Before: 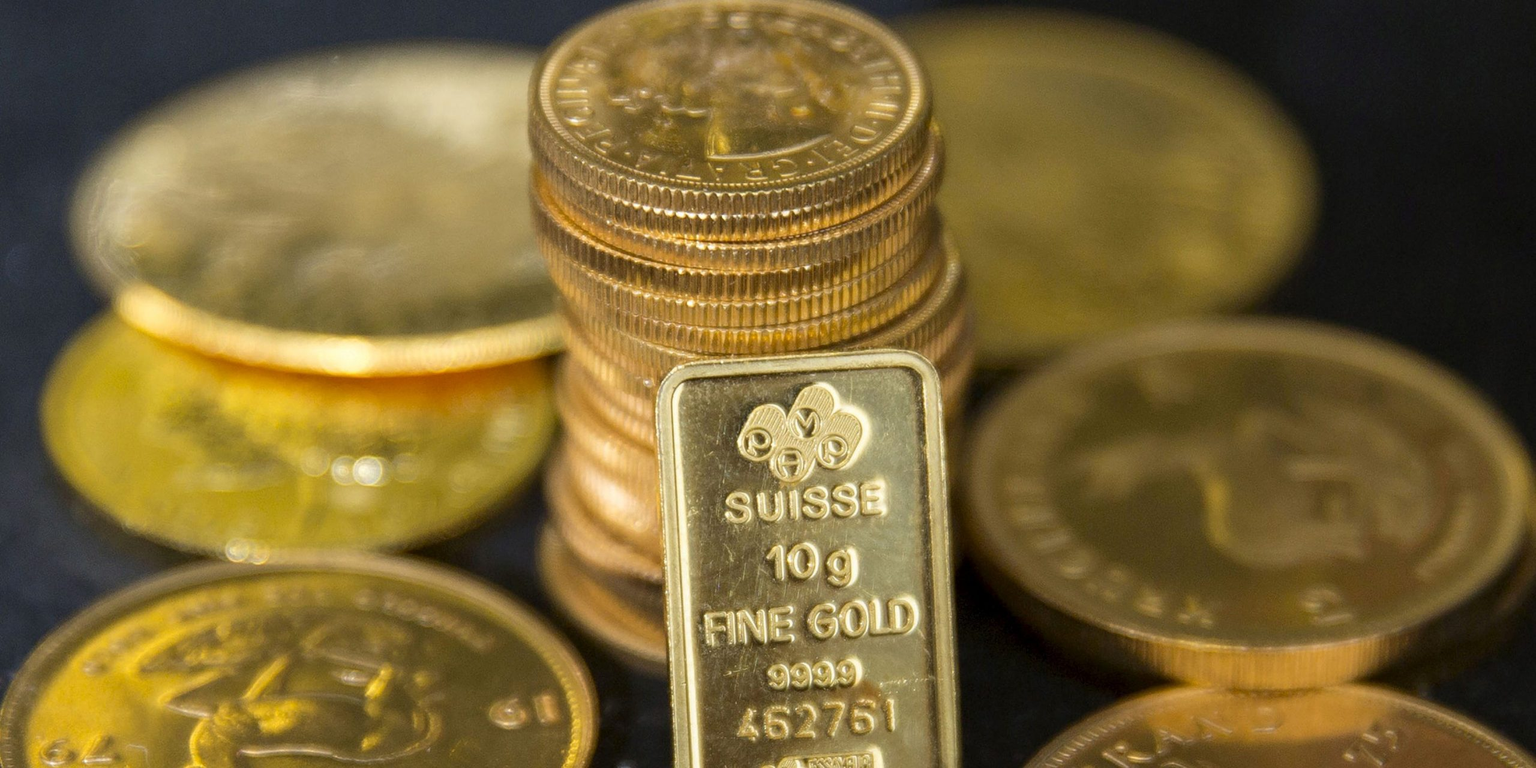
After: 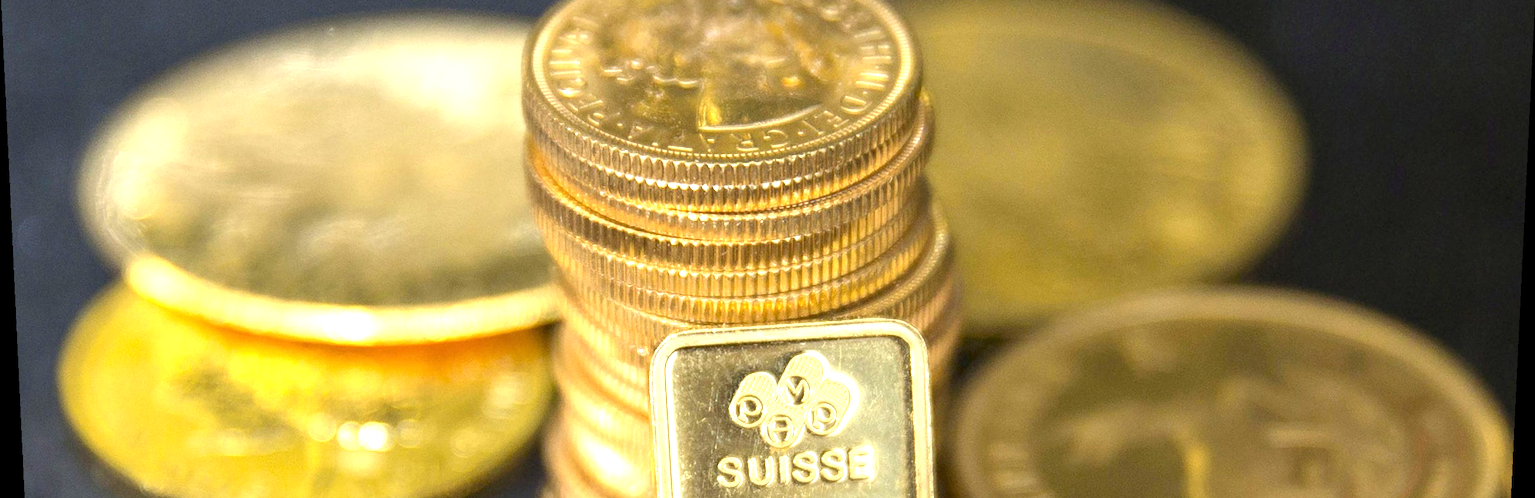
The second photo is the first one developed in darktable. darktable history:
rotate and perspective: lens shift (vertical) 0.048, lens shift (horizontal) -0.024, automatic cropping off
exposure: exposure 1.137 EV, compensate highlight preservation false
crop and rotate: top 4.848%, bottom 29.503%
